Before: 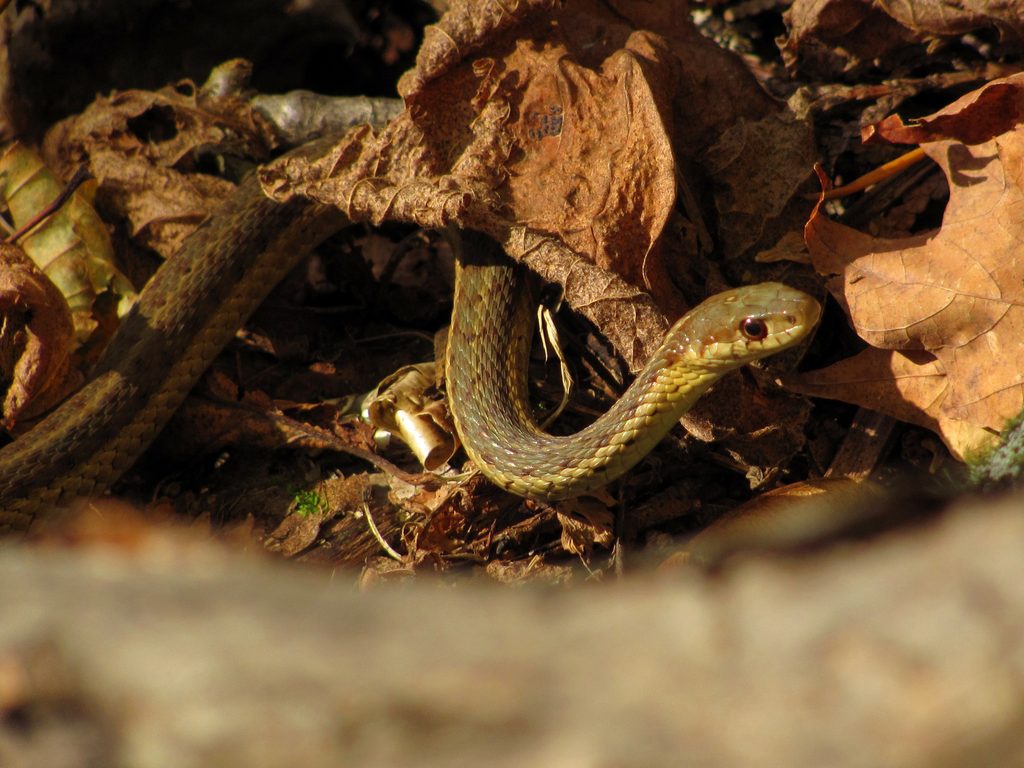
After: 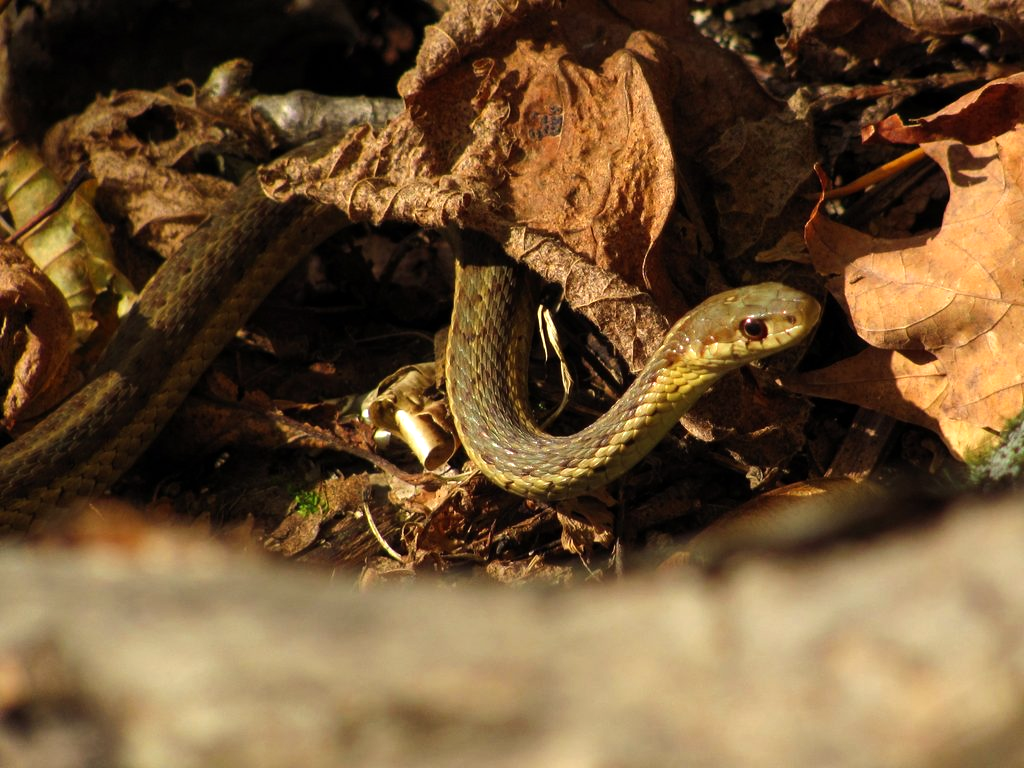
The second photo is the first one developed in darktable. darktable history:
tone equalizer: -8 EV -0.438 EV, -7 EV -0.412 EV, -6 EV -0.371 EV, -5 EV -0.239 EV, -3 EV 0.254 EV, -2 EV 0.332 EV, -1 EV 0.401 EV, +0 EV 0.396 EV, edges refinement/feathering 500, mask exposure compensation -1.57 EV, preserve details no
